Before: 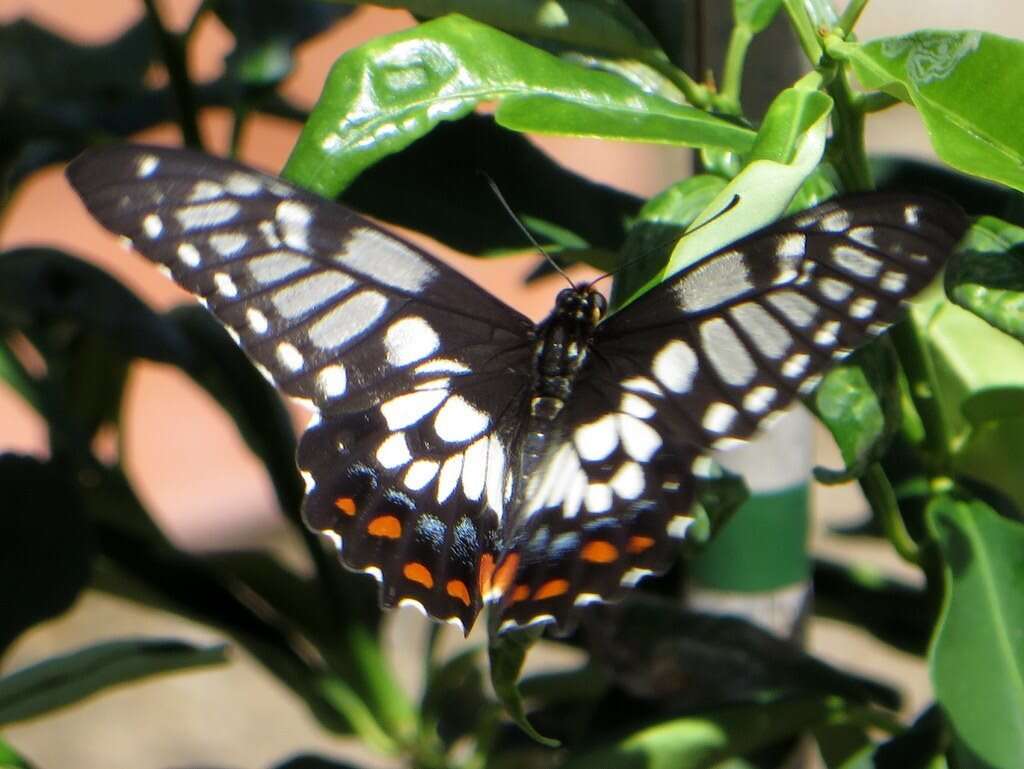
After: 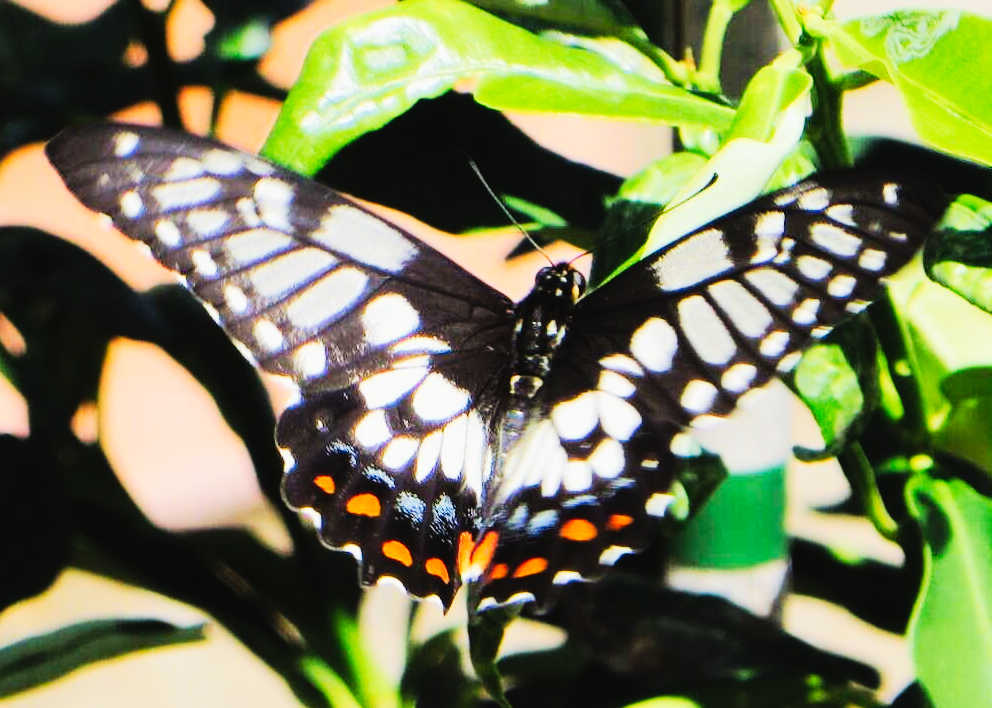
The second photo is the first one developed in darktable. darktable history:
tone equalizer: -7 EV 0.158 EV, -6 EV 0.606 EV, -5 EV 1.15 EV, -4 EV 1.35 EV, -3 EV 1.14 EV, -2 EV 0.6 EV, -1 EV 0.156 EV, edges refinement/feathering 500, mask exposure compensation -1.57 EV, preserve details no
crop: left 2.072%, top 2.961%, right 0.988%, bottom 4.924%
tone curve: curves: ch0 [(0, 0.023) (0.132, 0.075) (0.251, 0.186) (0.463, 0.461) (0.662, 0.757) (0.854, 0.909) (1, 0.973)]; ch1 [(0, 0) (0.447, 0.411) (0.483, 0.469) (0.498, 0.496) (0.518, 0.514) (0.561, 0.579) (0.604, 0.645) (0.669, 0.73) (0.819, 0.93) (1, 1)]; ch2 [(0, 0) (0.307, 0.315) (0.425, 0.438) (0.483, 0.477) (0.503, 0.503) (0.526, 0.534) (0.567, 0.569) (0.617, 0.674) (0.703, 0.797) (0.985, 0.966)], preserve colors none
